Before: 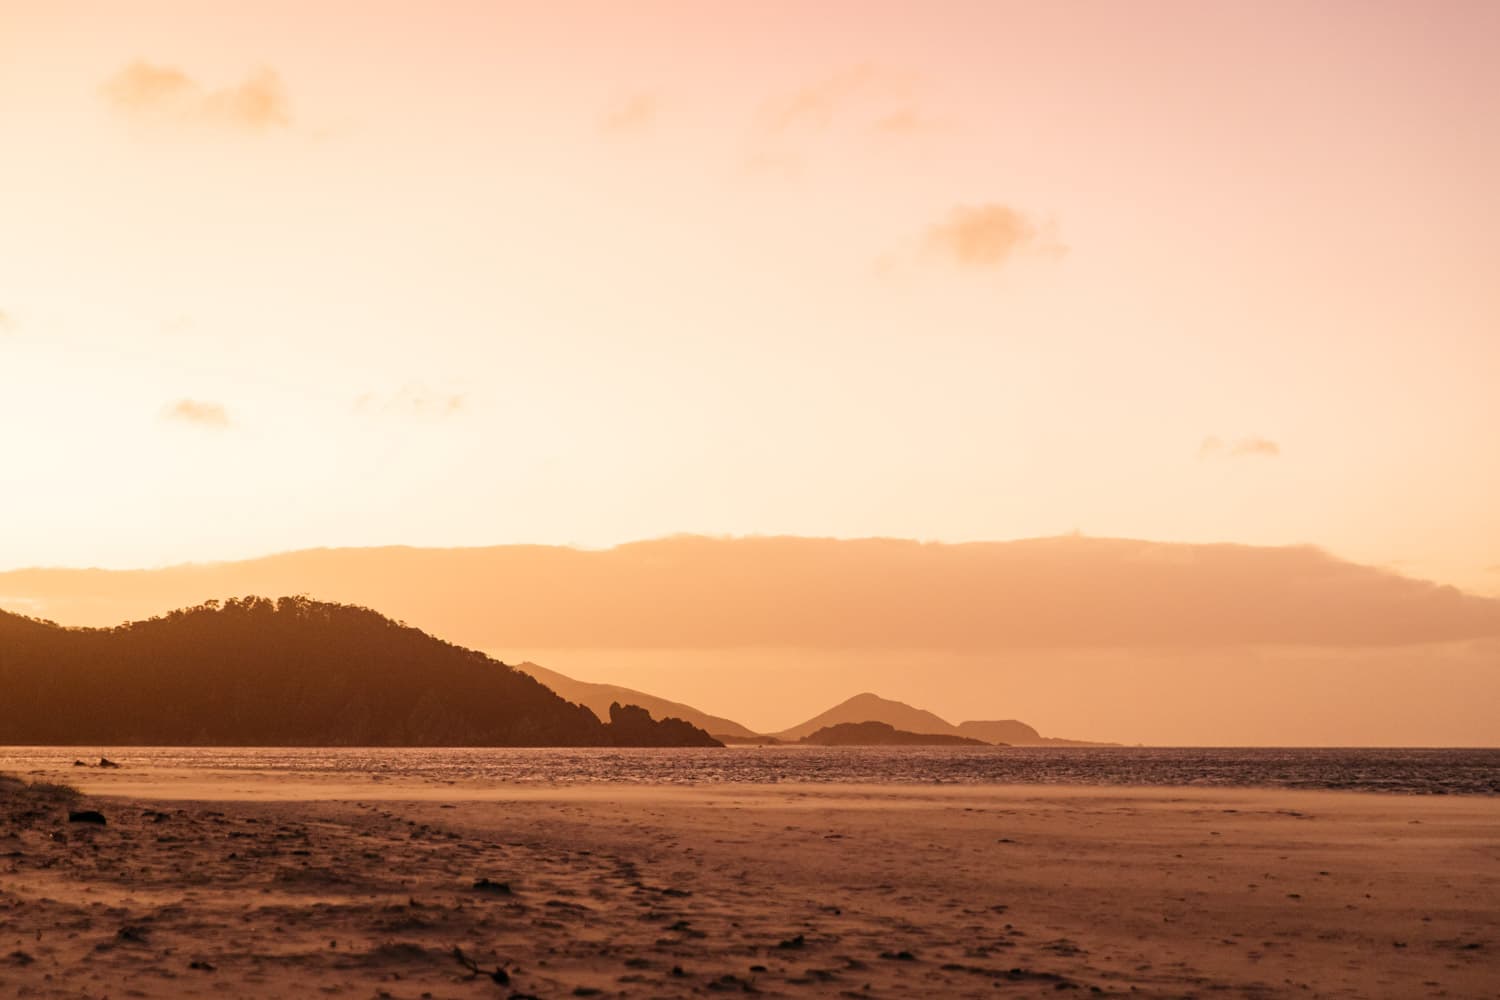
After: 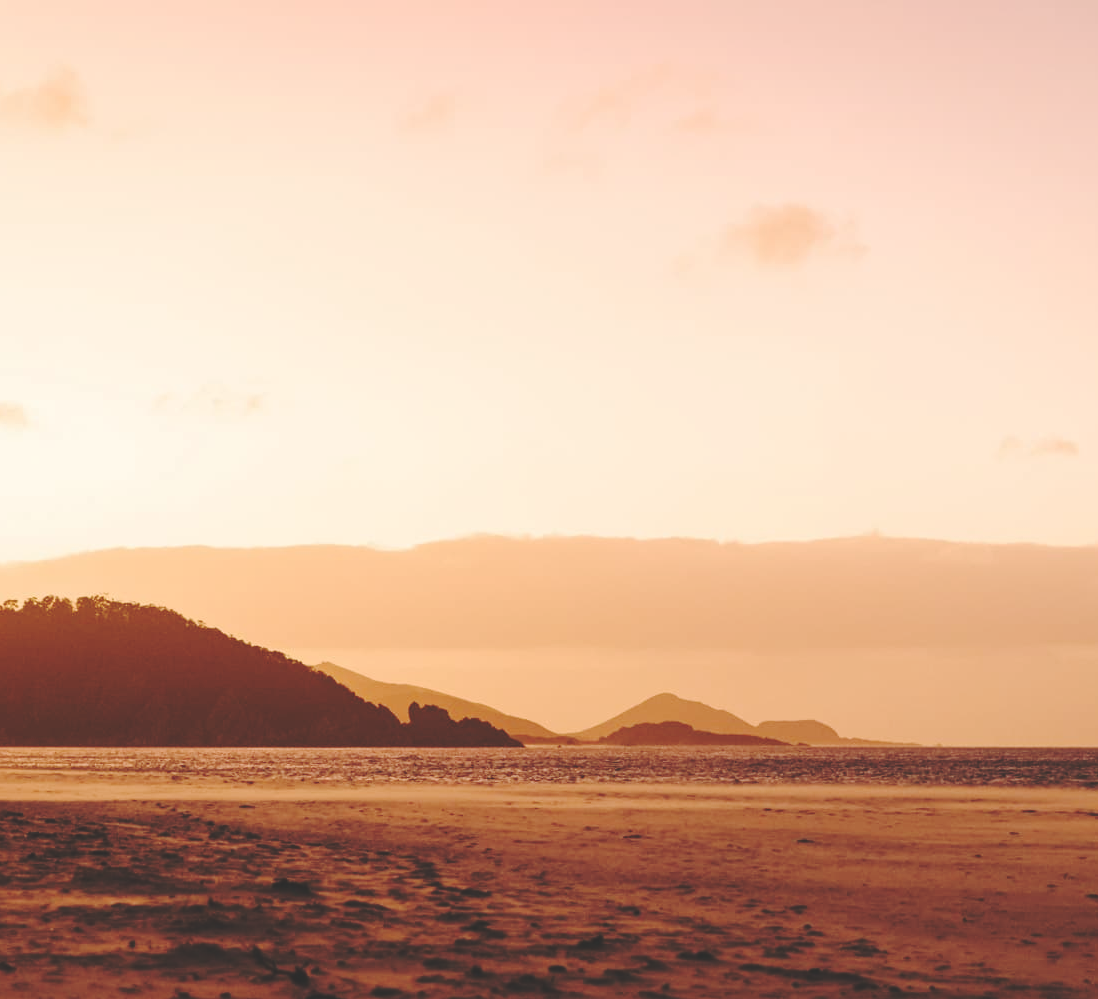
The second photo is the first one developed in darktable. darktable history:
base curve: curves: ch0 [(0, 0.024) (0.055, 0.065) (0.121, 0.166) (0.236, 0.319) (0.693, 0.726) (1, 1)], preserve colors none
crop: left 13.443%, right 13.31%
